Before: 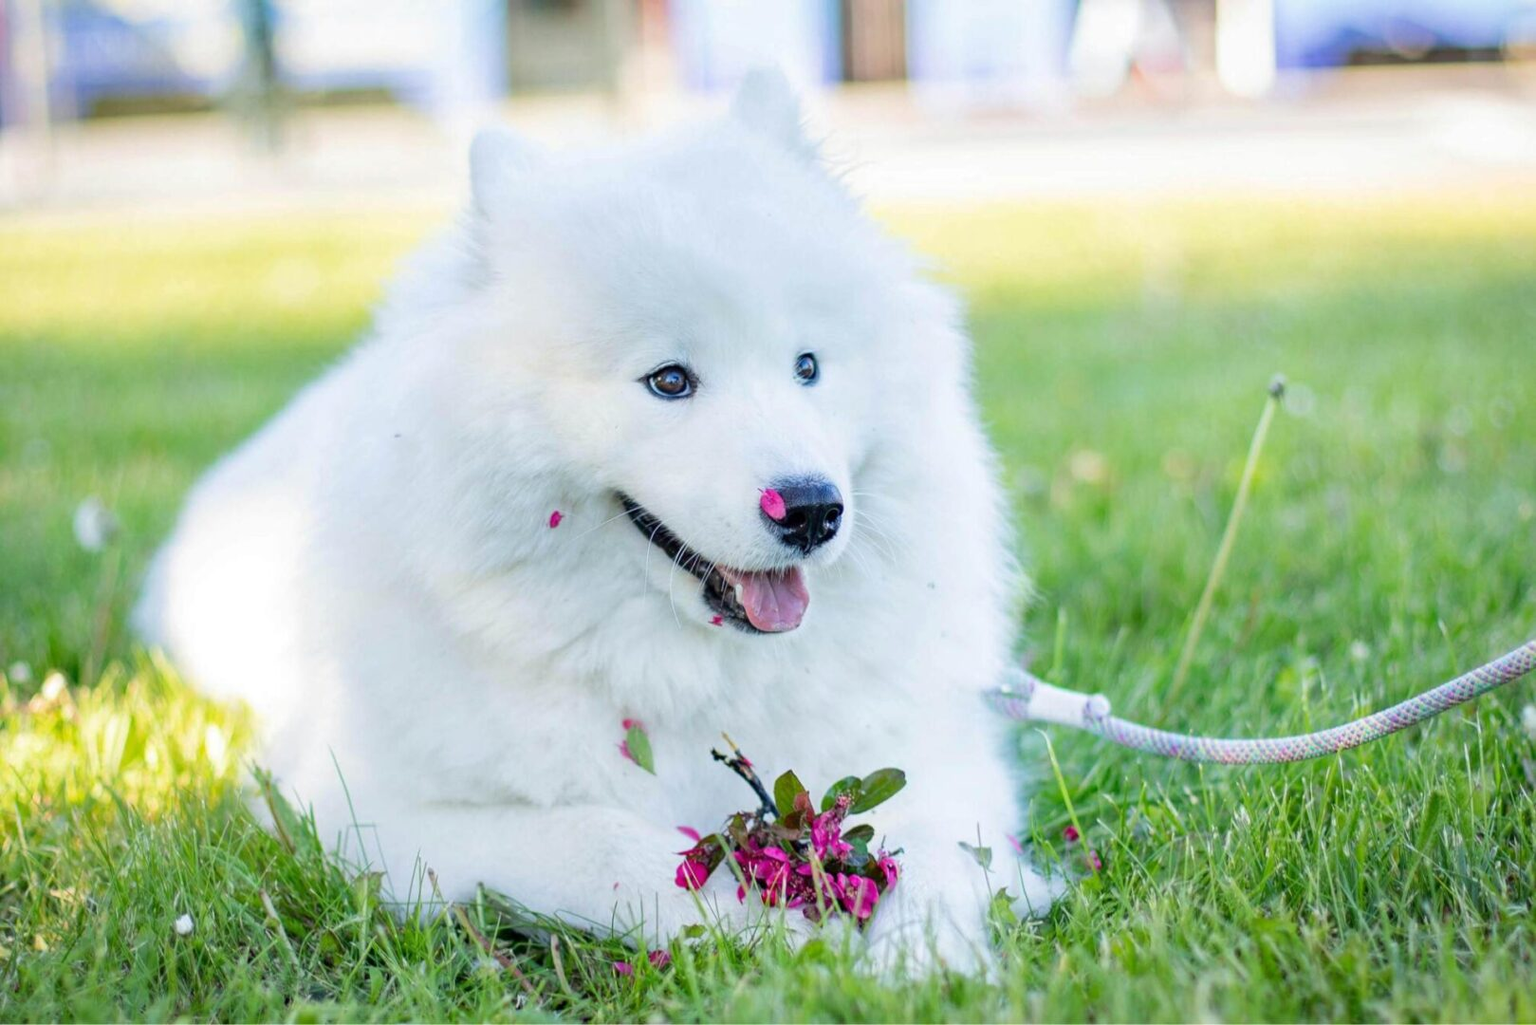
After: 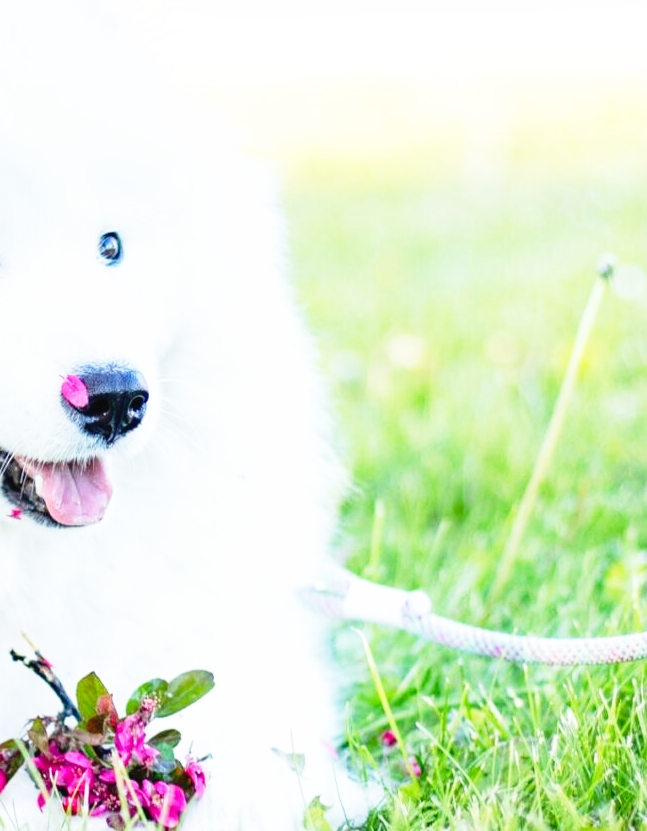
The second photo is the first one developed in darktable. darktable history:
crop: left 45.762%, top 13.037%, right 14.221%, bottom 9.947%
exposure: black level correction -0.005, exposure 0.047 EV, compensate highlight preservation false
base curve: curves: ch0 [(0, 0) (0.012, 0.01) (0.073, 0.168) (0.31, 0.711) (0.645, 0.957) (1, 1)], preserve colors none
